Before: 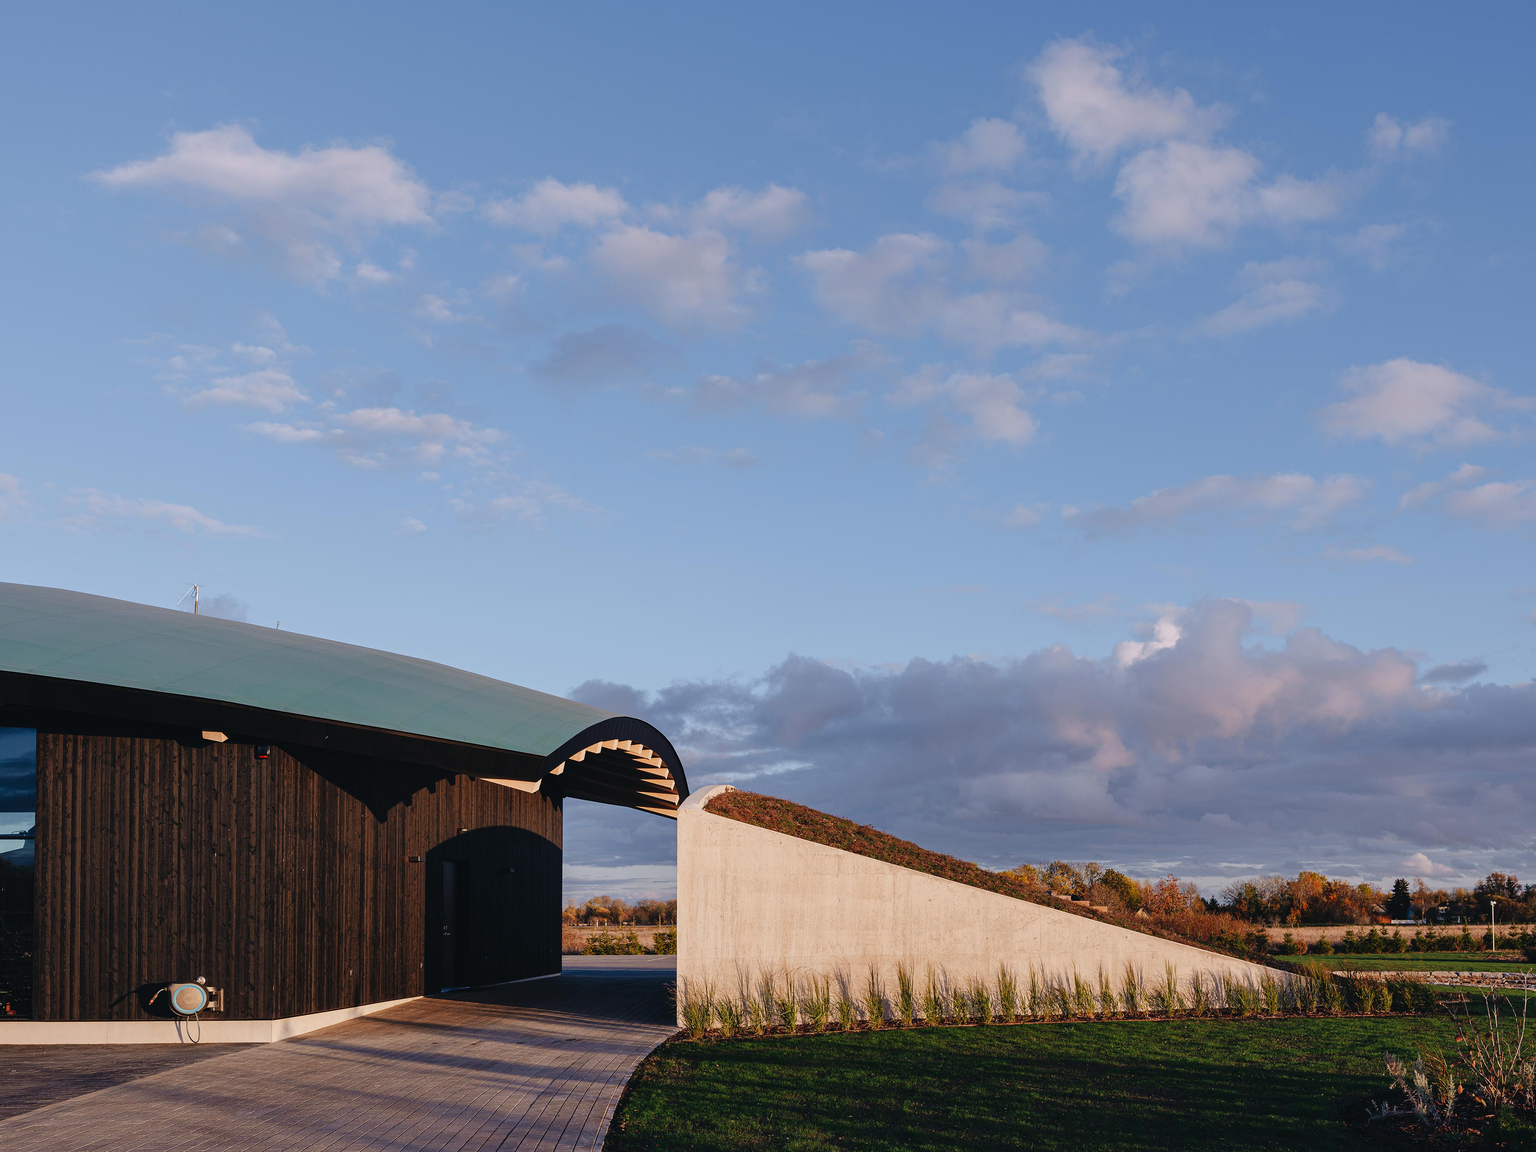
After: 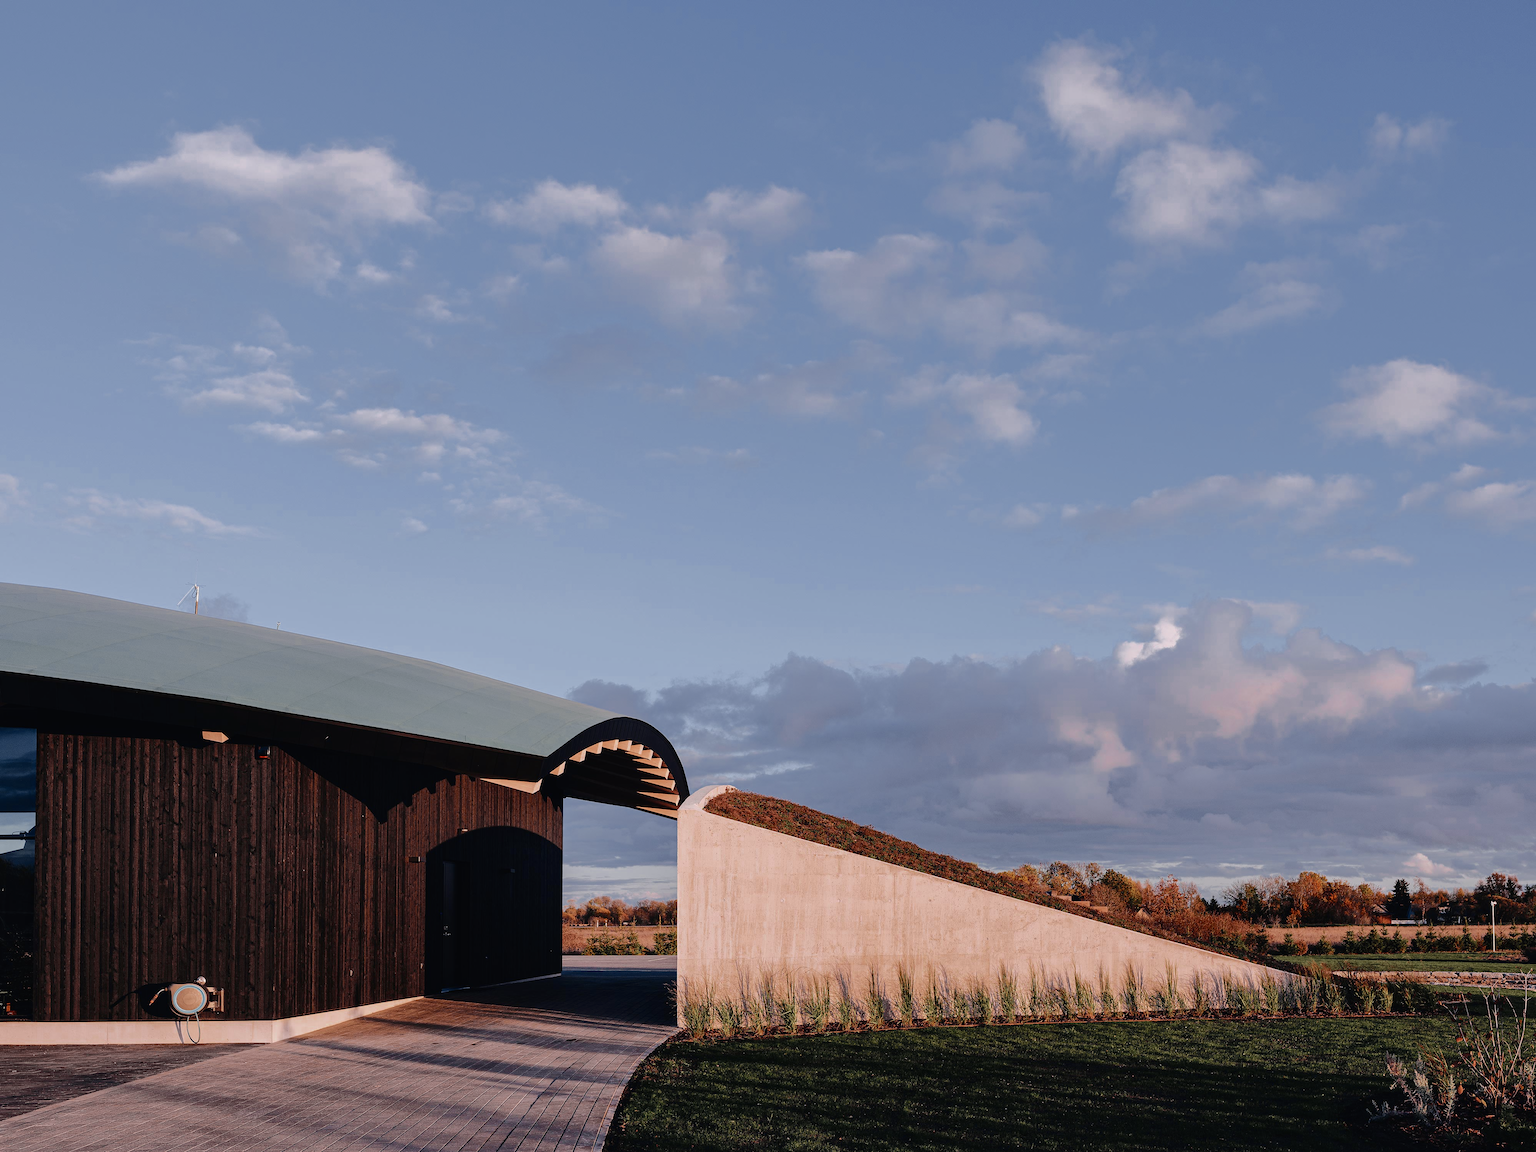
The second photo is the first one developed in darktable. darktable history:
tone curve: curves: ch0 [(0, 0) (0.104, 0.061) (0.239, 0.201) (0.327, 0.317) (0.401, 0.443) (0.489, 0.566) (0.65, 0.68) (0.832, 0.858) (1, 0.977)]; ch1 [(0, 0) (0.161, 0.092) (0.35, 0.33) (0.379, 0.401) (0.447, 0.476) (0.495, 0.499) (0.515, 0.518) (0.534, 0.557) (0.602, 0.625) (0.712, 0.706) (1, 1)]; ch2 [(0, 0) (0.359, 0.372) (0.437, 0.437) (0.502, 0.501) (0.55, 0.534) (0.592, 0.601) (0.647, 0.64) (1, 1)], color space Lab, independent channels, preserve colors none
color zones: curves: ch0 [(0, 0.5) (0.125, 0.4) (0.25, 0.5) (0.375, 0.4) (0.5, 0.4) (0.625, 0.35) (0.75, 0.35) (0.875, 0.5)]; ch1 [(0, 0.35) (0.125, 0.45) (0.25, 0.35) (0.375, 0.35) (0.5, 0.35) (0.625, 0.35) (0.75, 0.45) (0.875, 0.35)]; ch2 [(0, 0.6) (0.125, 0.5) (0.25, 0.5) (0.375, 0.6) (0.5, 0.6) (0.625, 0.5) (0.75, 0.5) (0.875, 0.5)]
local contrast: mode bilateral grid, contrast 15, coarseness 36, detail 105%, midtone range 0.2
